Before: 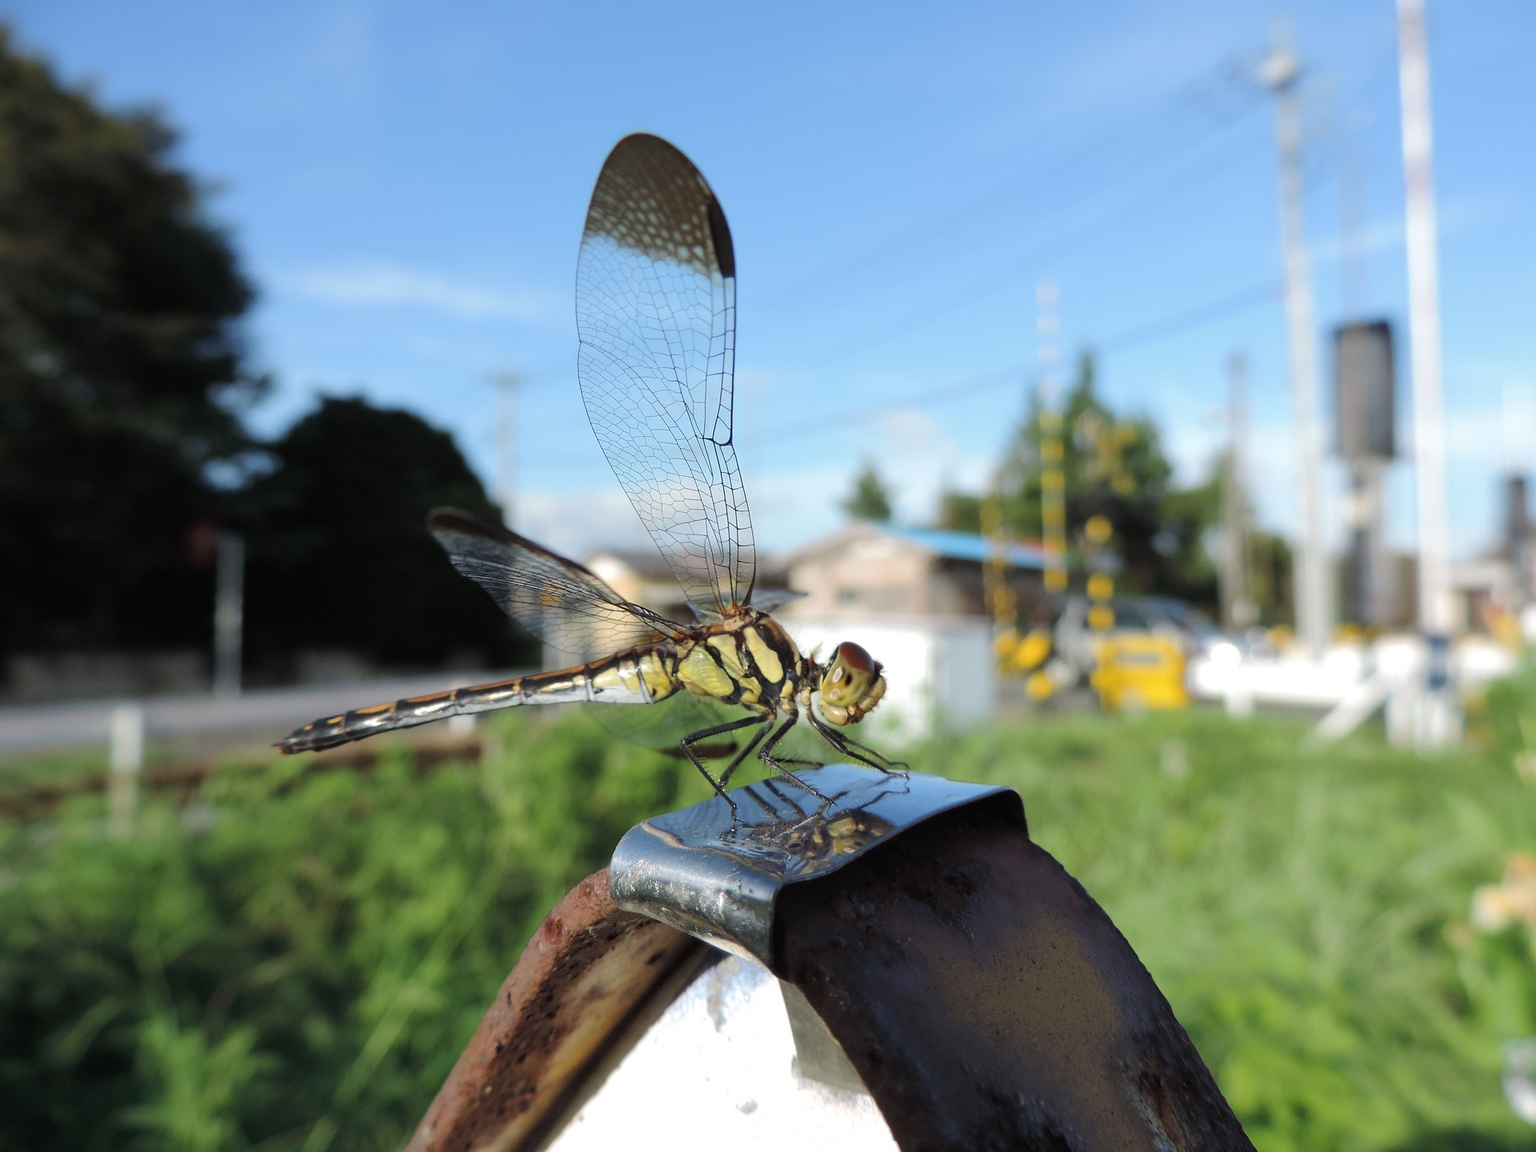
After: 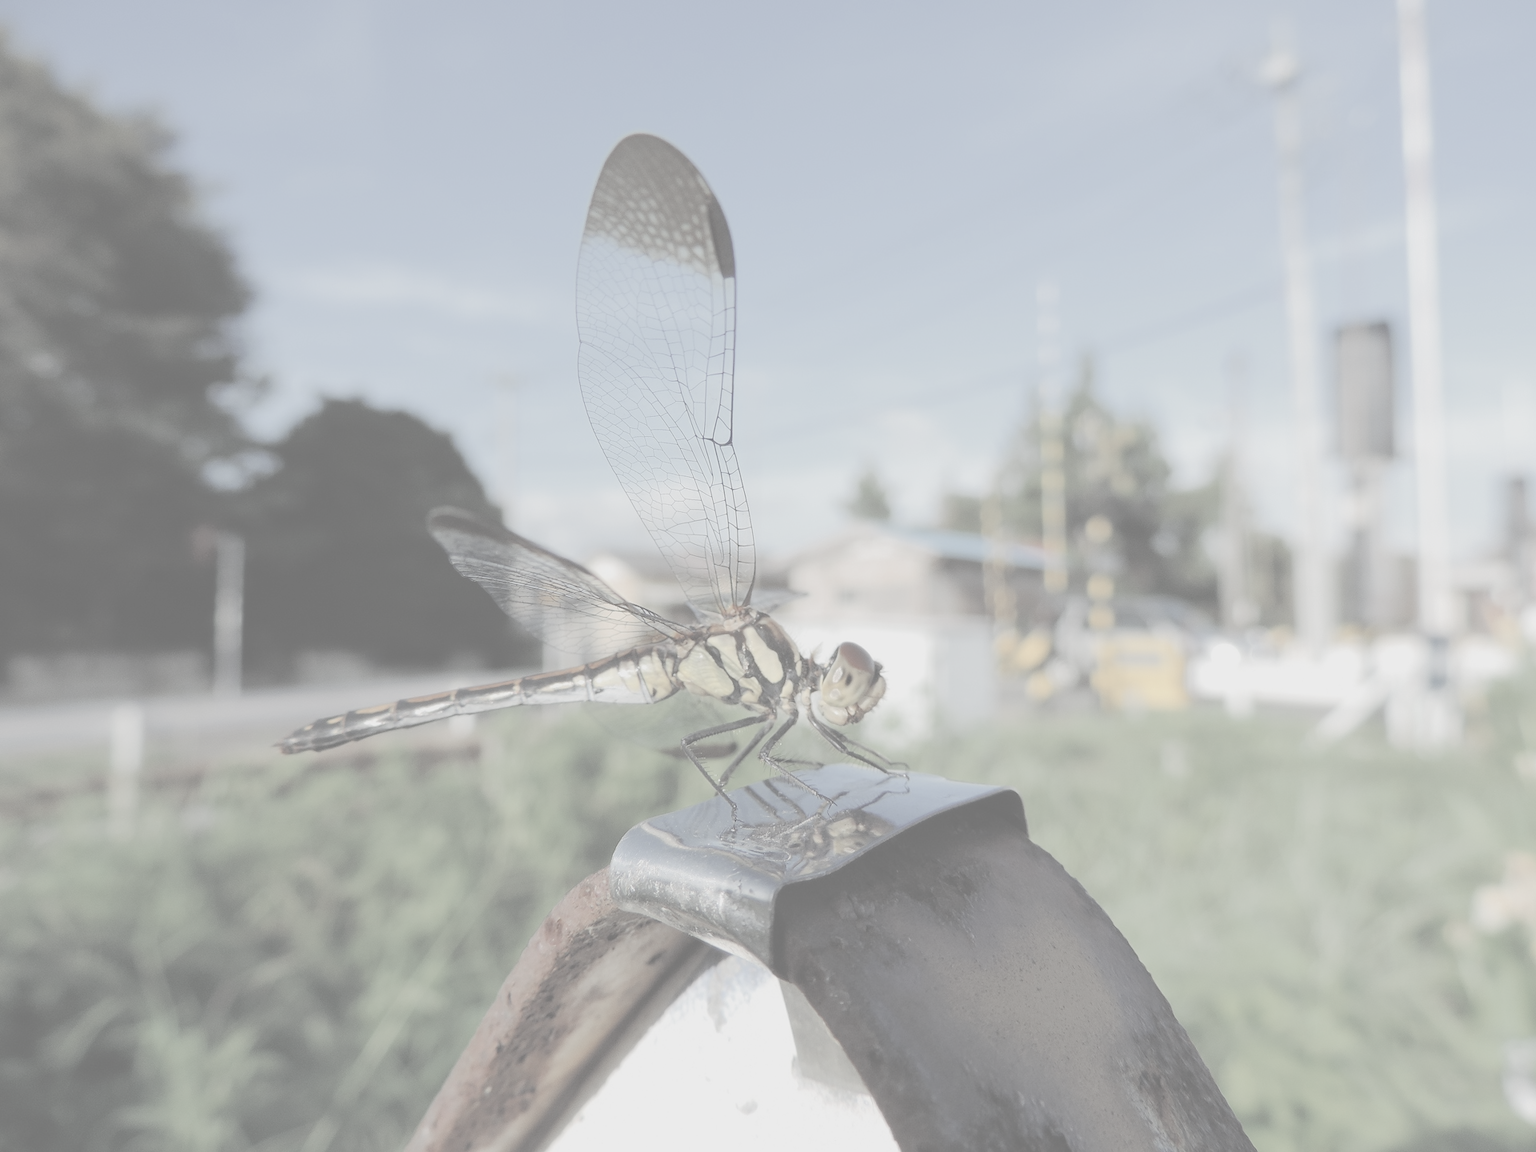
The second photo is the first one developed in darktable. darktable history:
color zones: curves: ch0 [(0, 0.5) (0.125, 0.4) (0.25, 0.5) (0.375, 0.4) (0.5, 0.4) (0.625, 0.35) (0.75, 0.35) (0.875, 0.5)]; ch1 [(0, 0.35) (0.125, 0.45) (0.25, 0.35) (0.375, 0.35) (0.5, 0.35) (0.625, 0.35) (0.75, 0.45) (0.875, 0.35)]; ch2 [(0, 0.6) (0.125, 0.5) (0.25, 0.5) (0.375, 0.6) (0.5, 0.6) (0.625, 0.5) (0.75, 0.5) (0.875, 0.5)]
contrast brightness saturation: contrast -0.327, brightness 0.731, saturation -0.761
